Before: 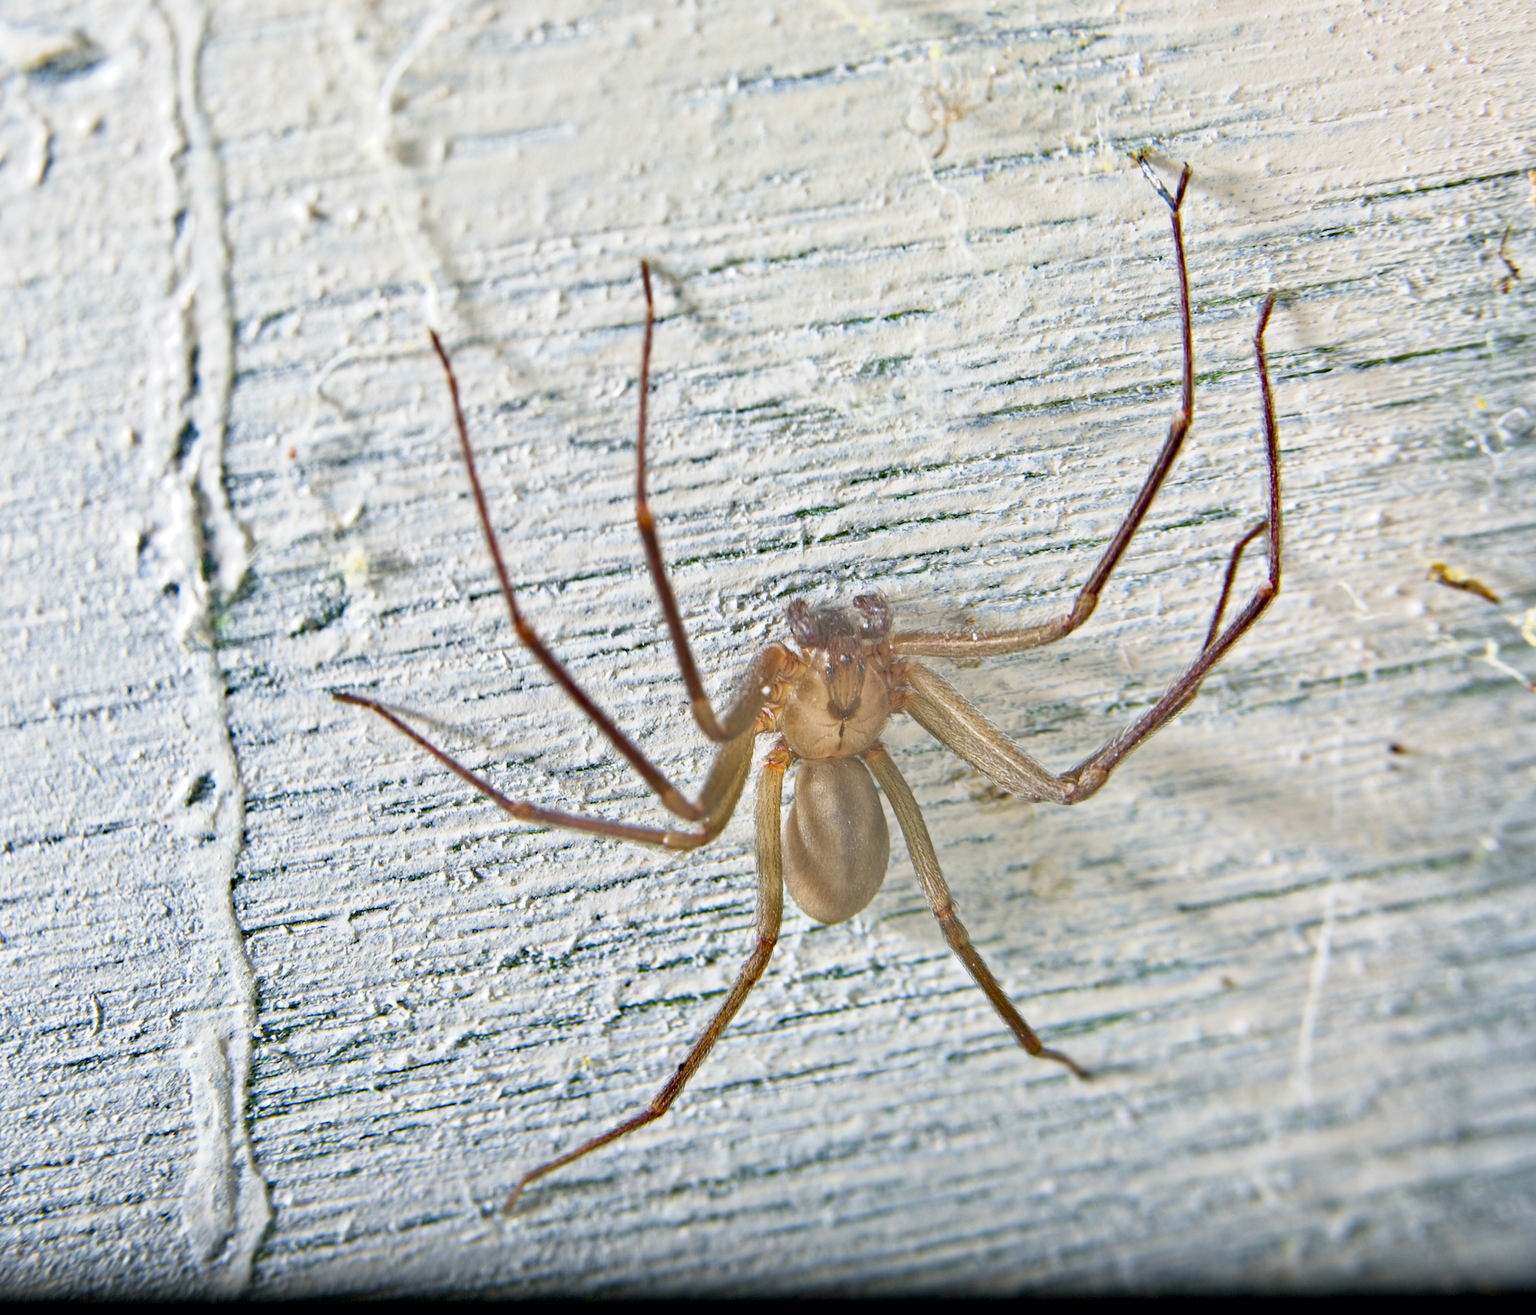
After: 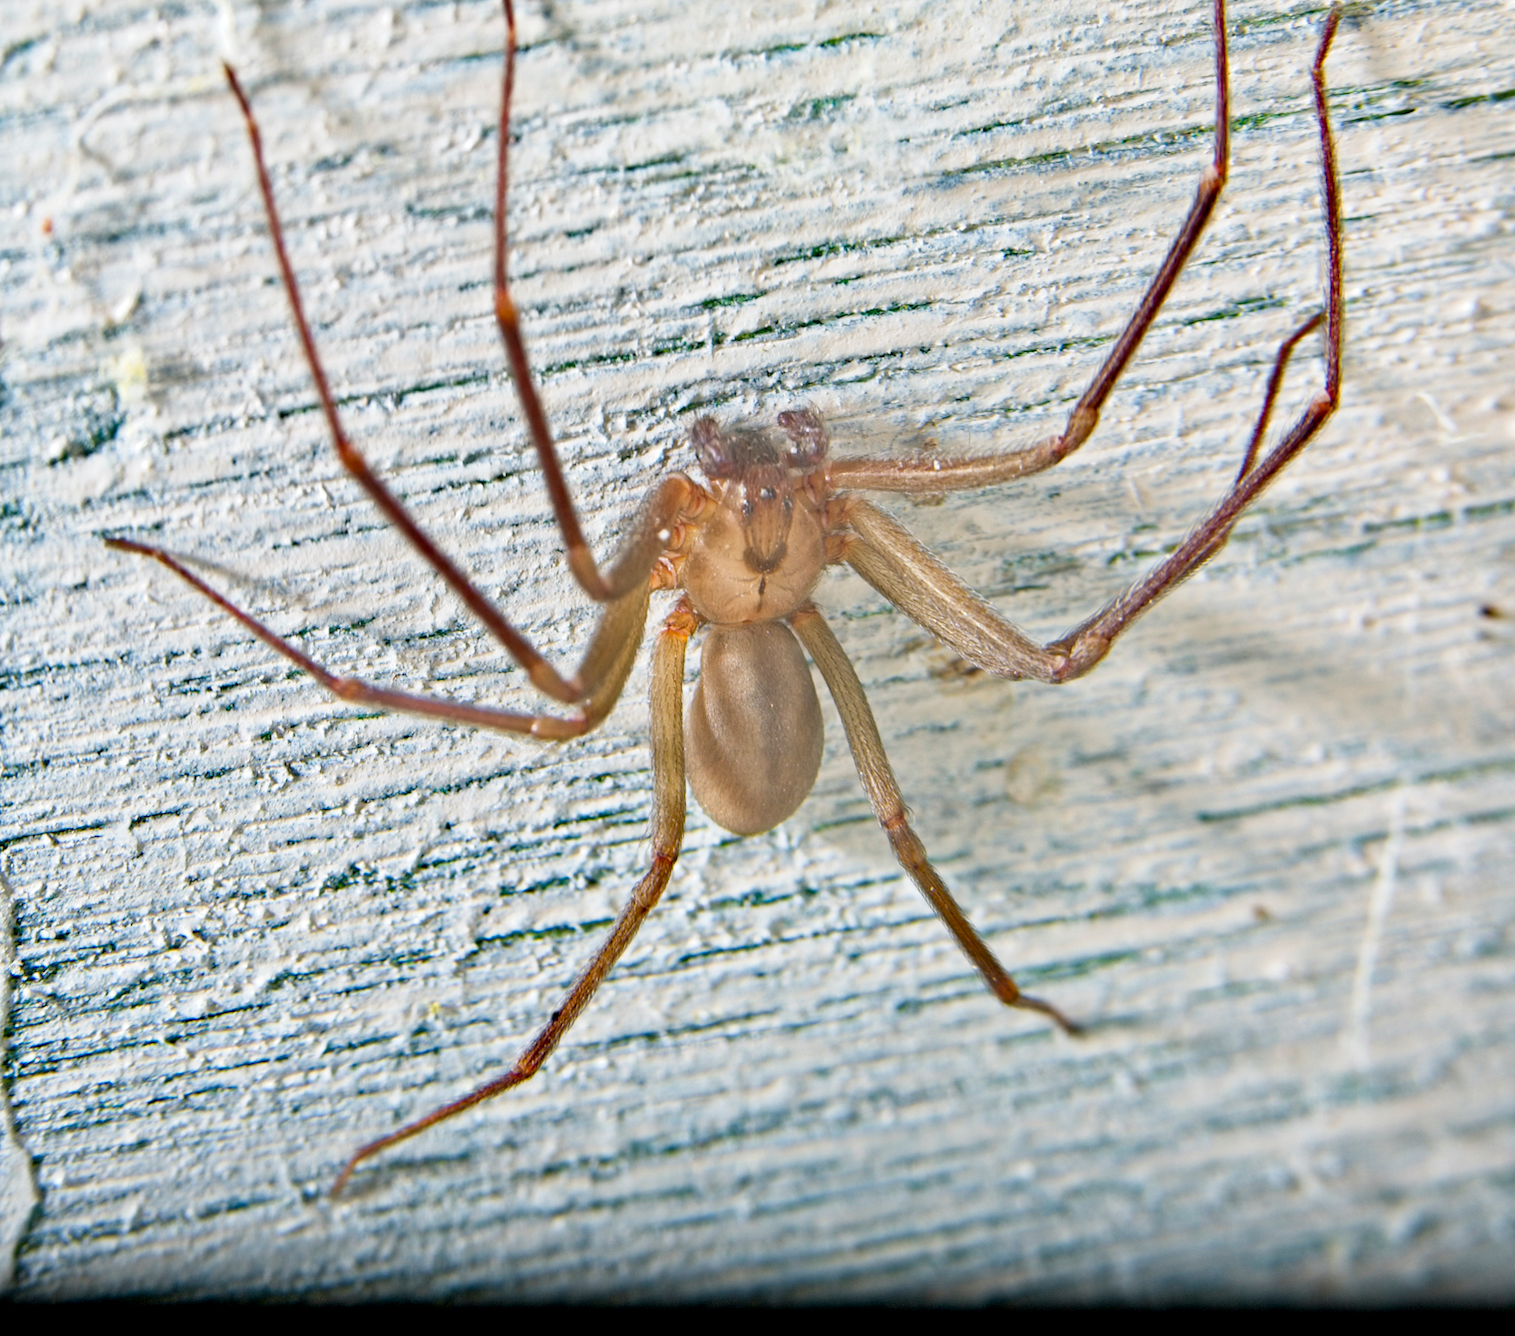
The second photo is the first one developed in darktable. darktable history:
crop: left 16.871%, top 22.857%, right 9.116%
rotate and perspective: lens shift (vertical) 0.048, lens shift (horizontal) -0.024, automatic cropping off
